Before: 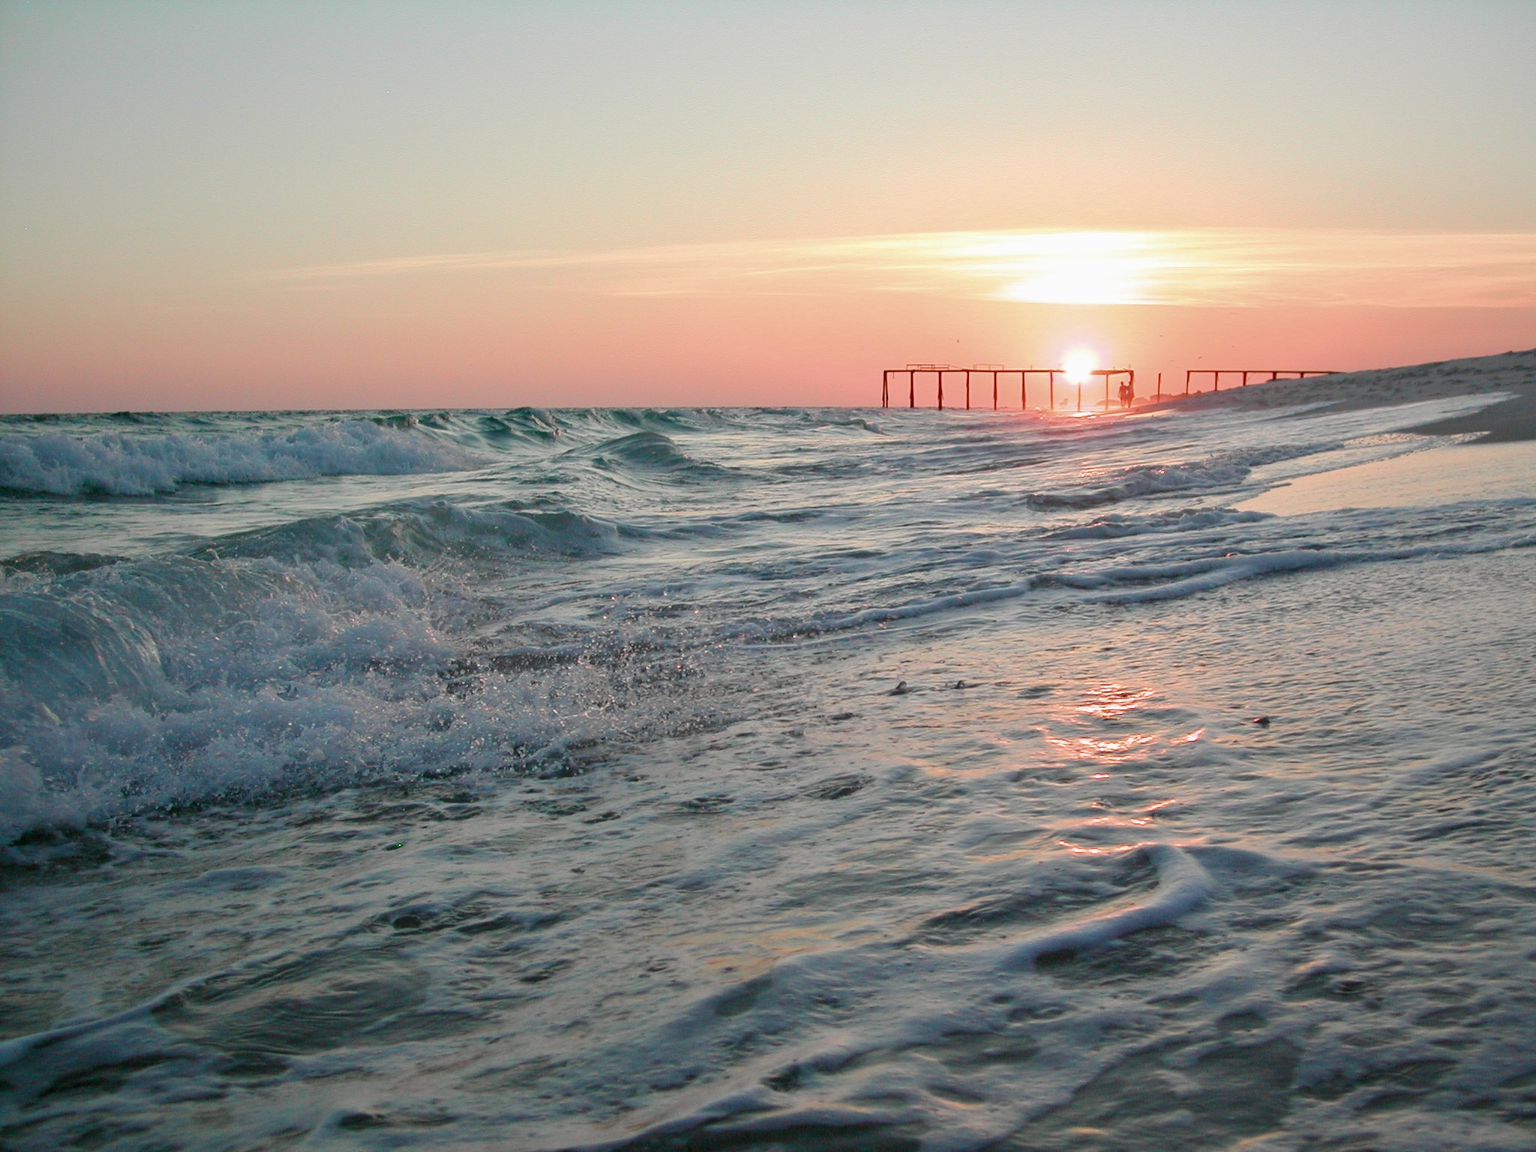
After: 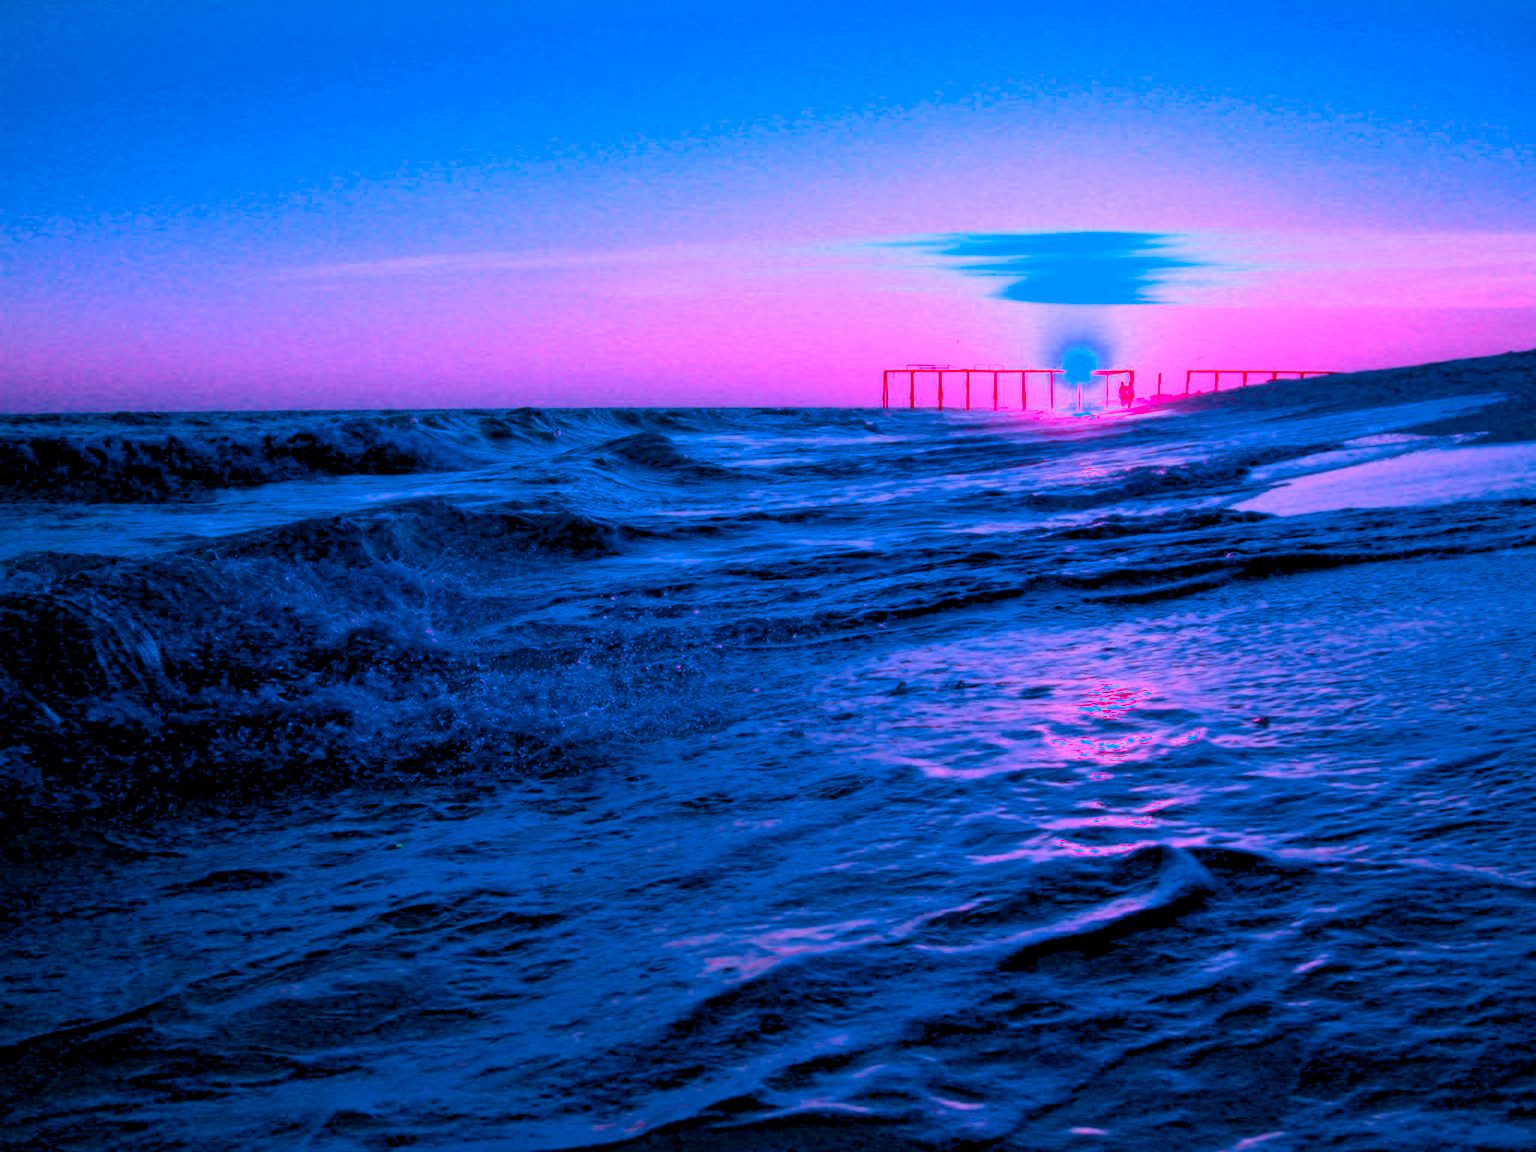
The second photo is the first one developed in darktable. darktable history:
color calibration: output R [1.422, -0.35, -0.252, 0], output G [-0.238, 1.259, -0.084, 0], output B [-0.081, -0.196, 1.58, 0], output brightness [0.49, 0.671, -0.57, 0], illuminant custom, x 0.38, y 0.48, temperature 4441.02 K
